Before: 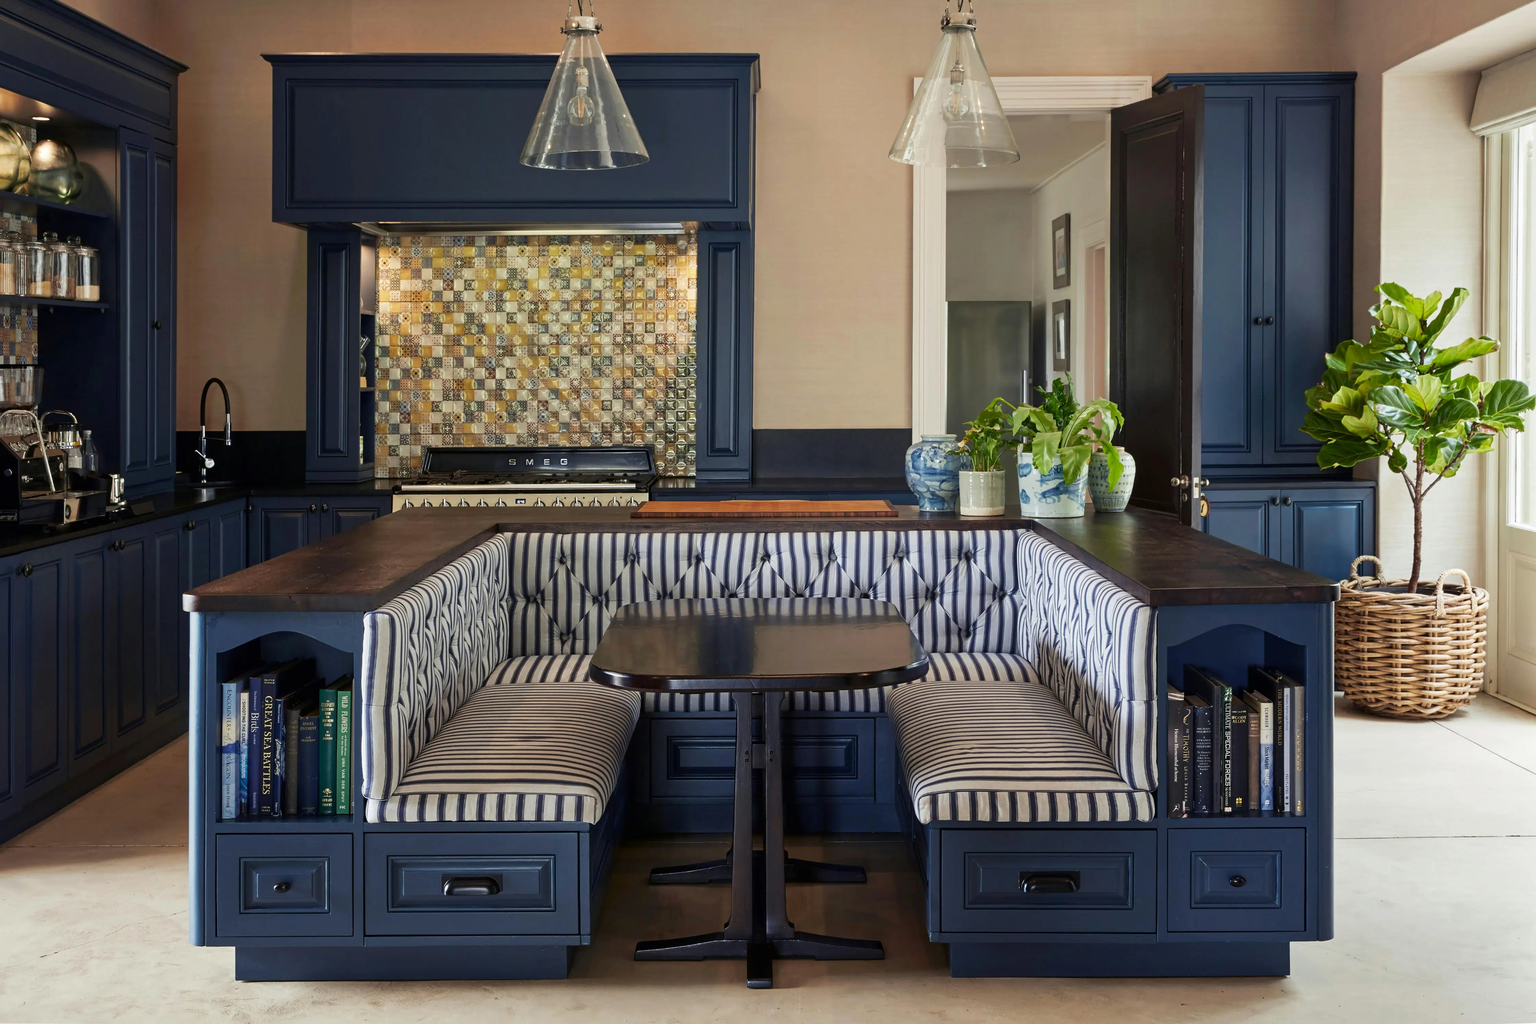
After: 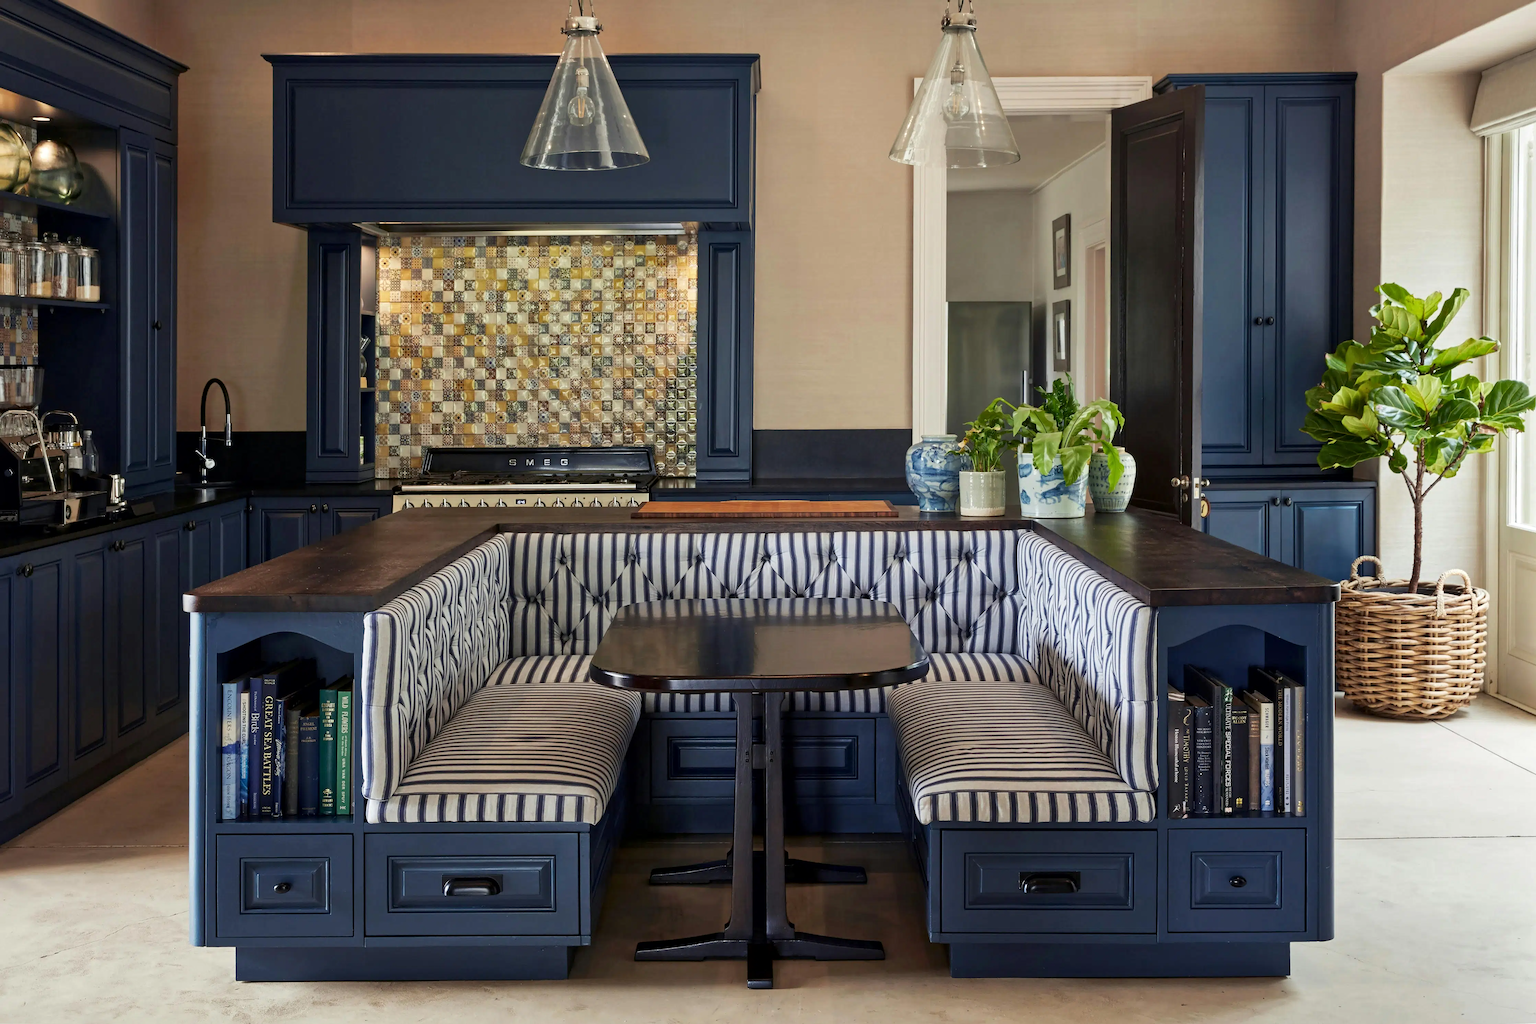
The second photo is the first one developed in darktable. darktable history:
local contrast: mode bilateral grid, contrast 21, coarseness 49, detail 120%, midtone range 0.2
